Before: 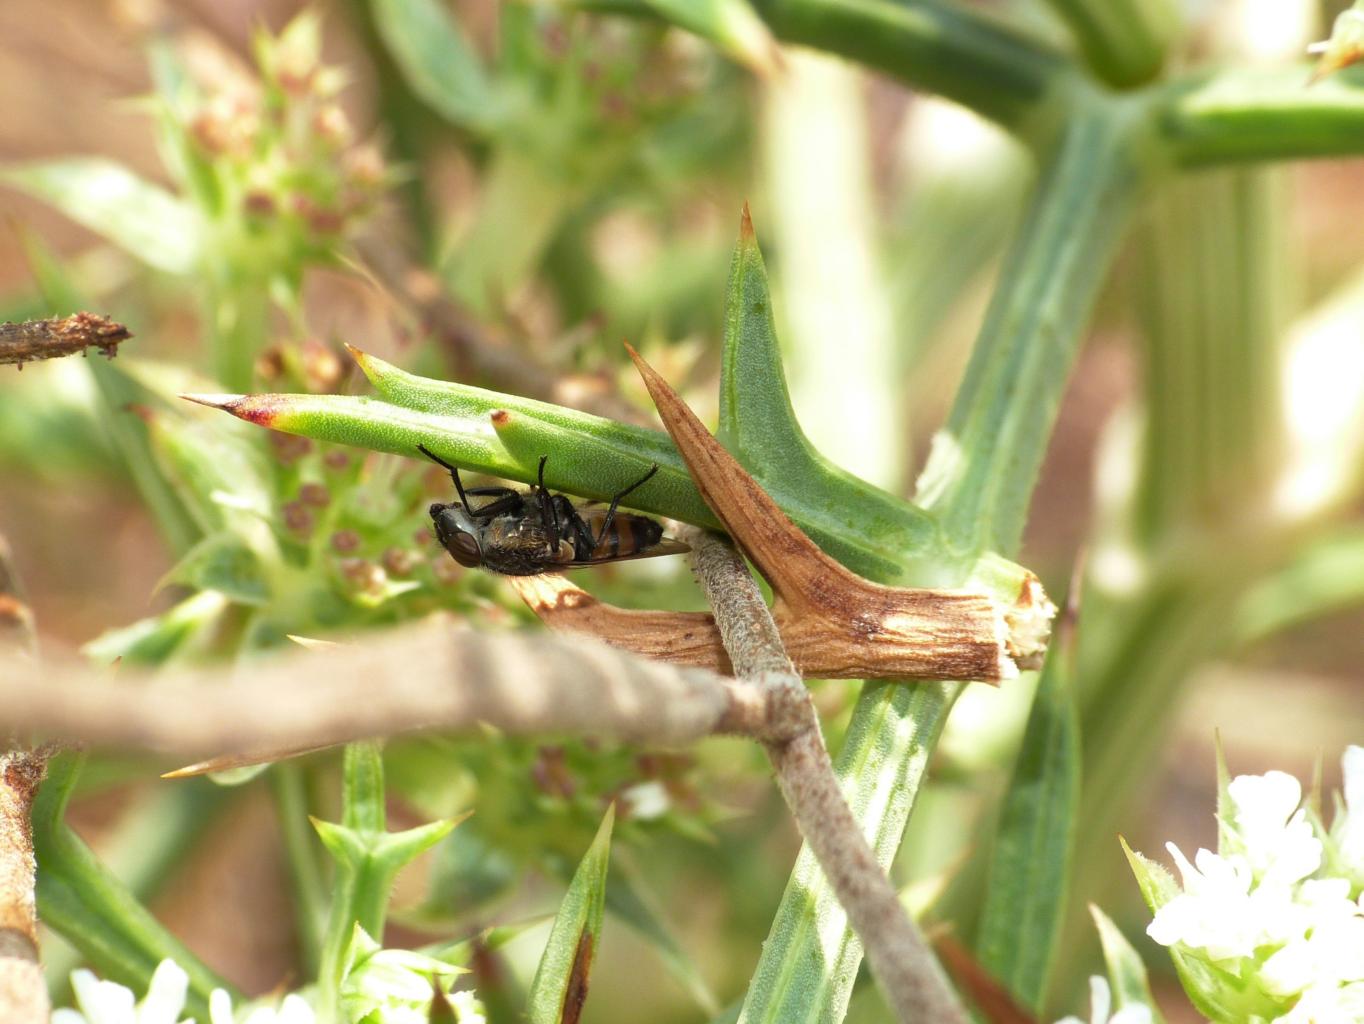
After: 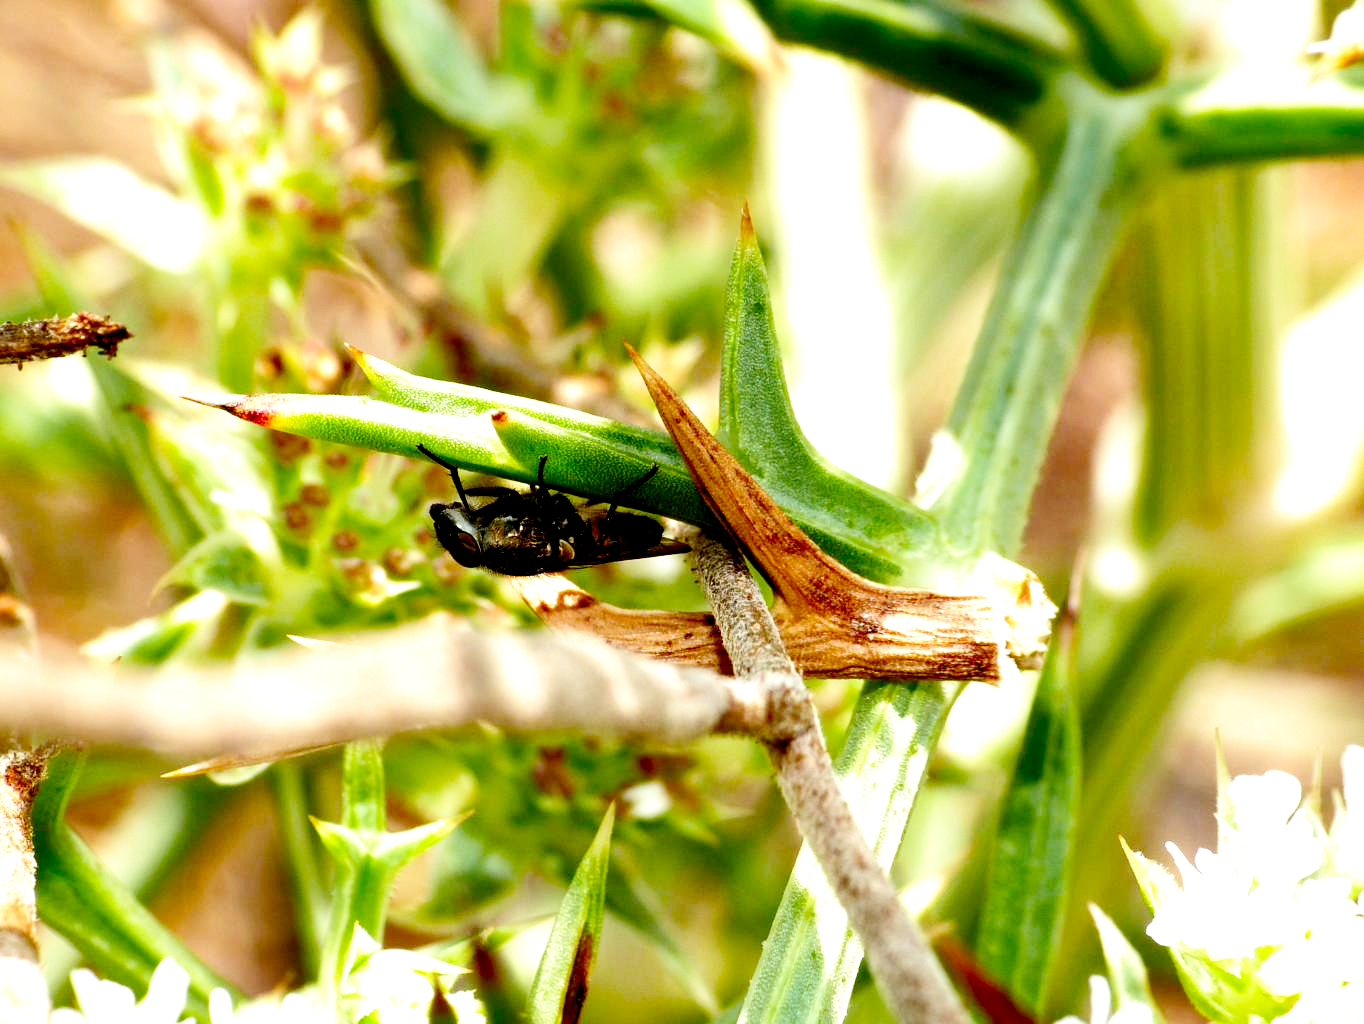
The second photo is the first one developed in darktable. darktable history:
filmic rgb: middle gray luminance 13.44%, black relative exposure -1.9 EV, white relative exposure 3.07 EV, target black luminance 0%, hardness 1.81, latitude 58.82%, contrast 1.716, highlights saturation mix 3.99%, shadows ↔ highlights balance -36.99%, add noise in highlights 0.001, preserve chrominance no, color science v3 (2019), use custom middle-gray values true, contrast in highlights soft
contrast brightness saturation: contrast 0.127, brightness -0.222, saturation 0.149
